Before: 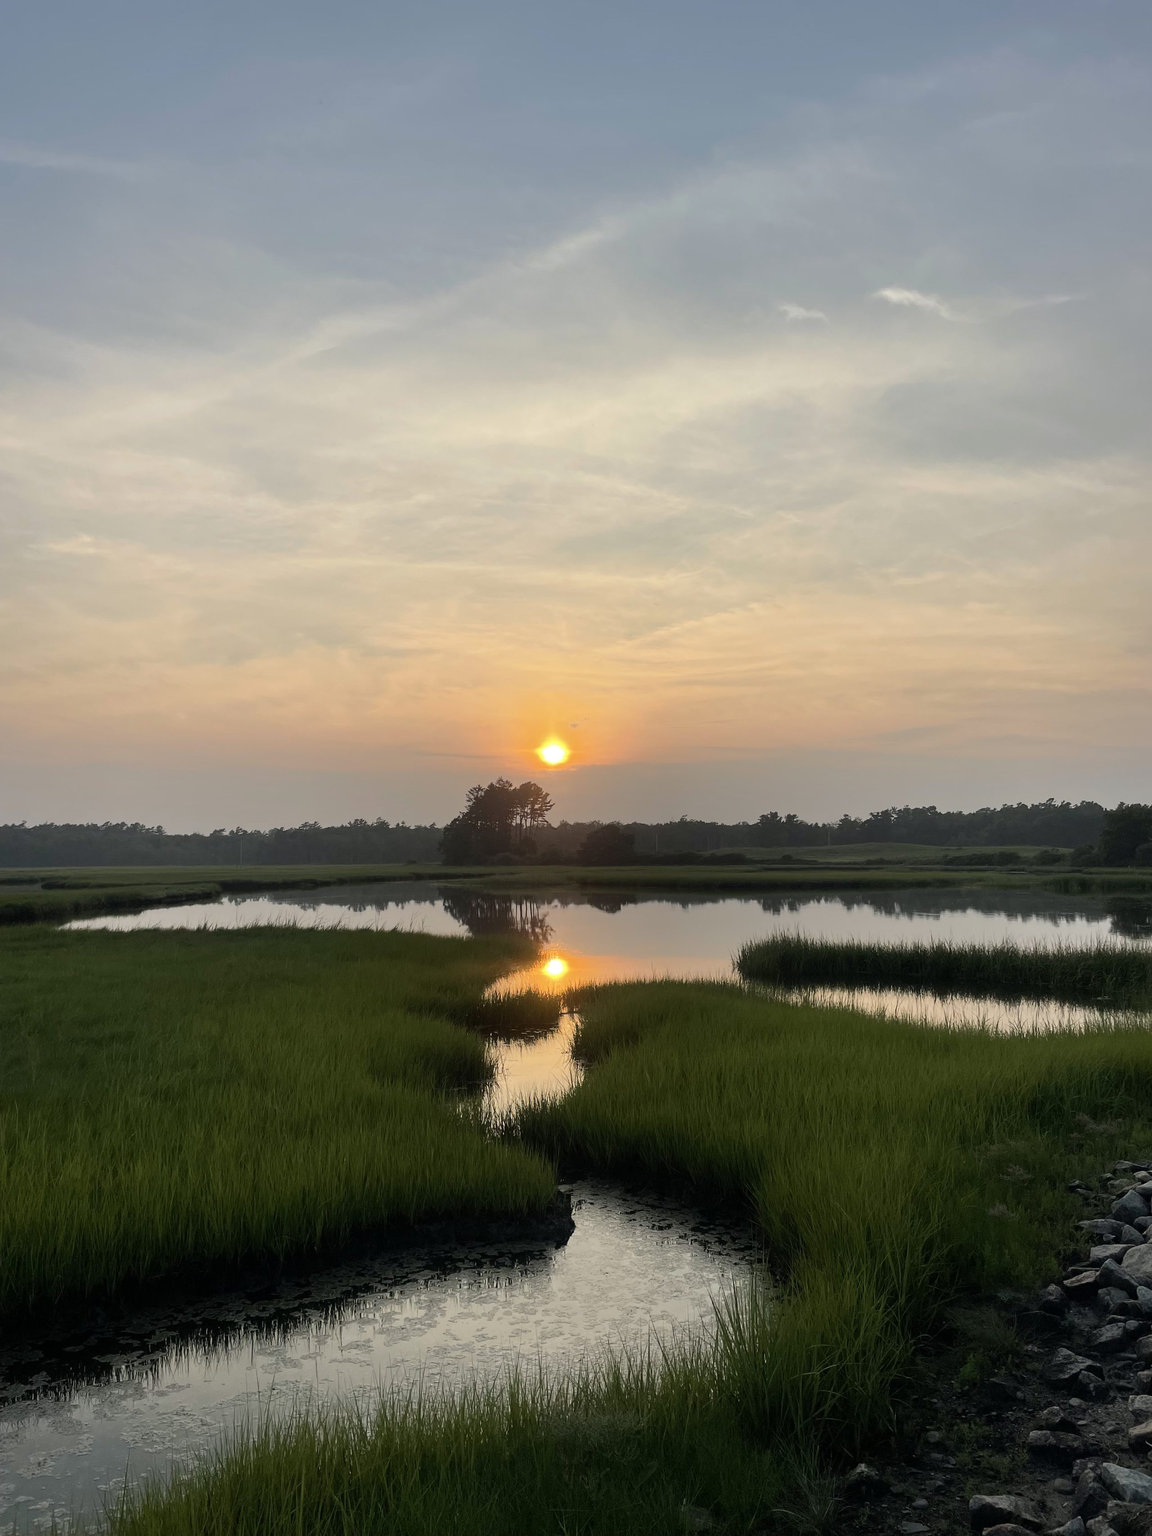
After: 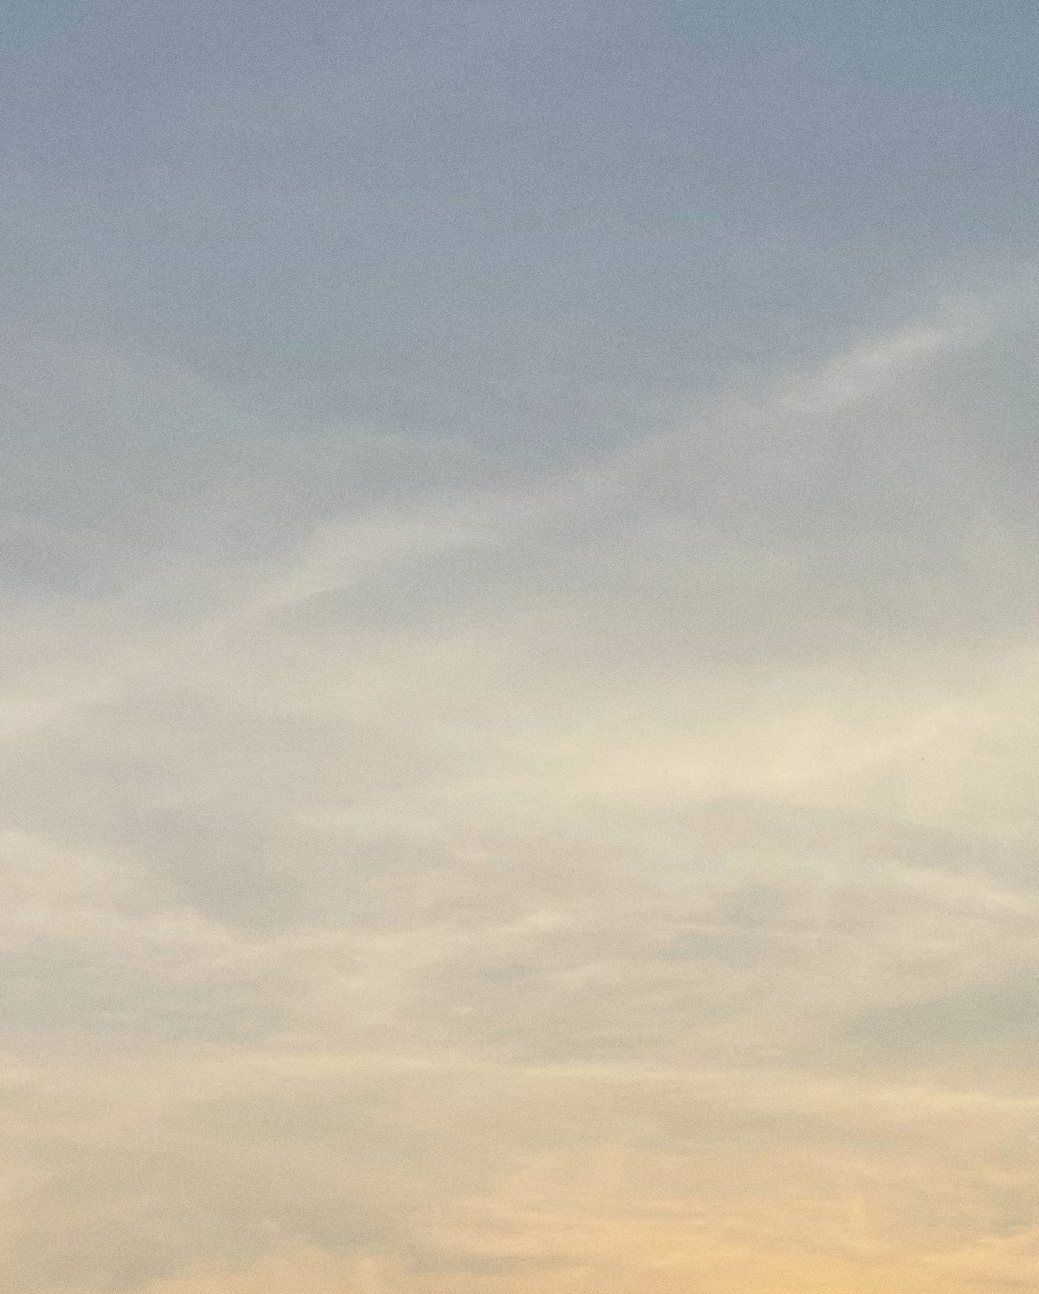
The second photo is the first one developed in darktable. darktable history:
grain: coarseness 0.47 ISO
sharpen: radius 1.4, amount 1.25, threshold 0.7
crop: left 15.452%, top 5.459%, right 43.956%, bottom 56.62%
